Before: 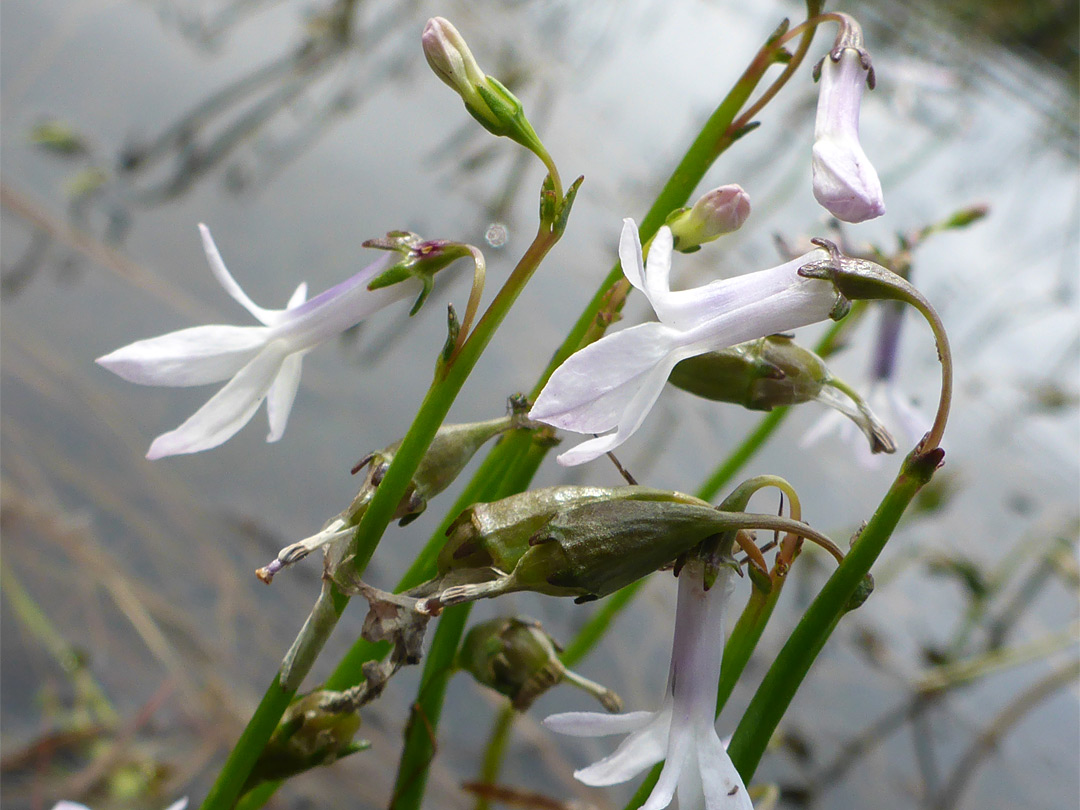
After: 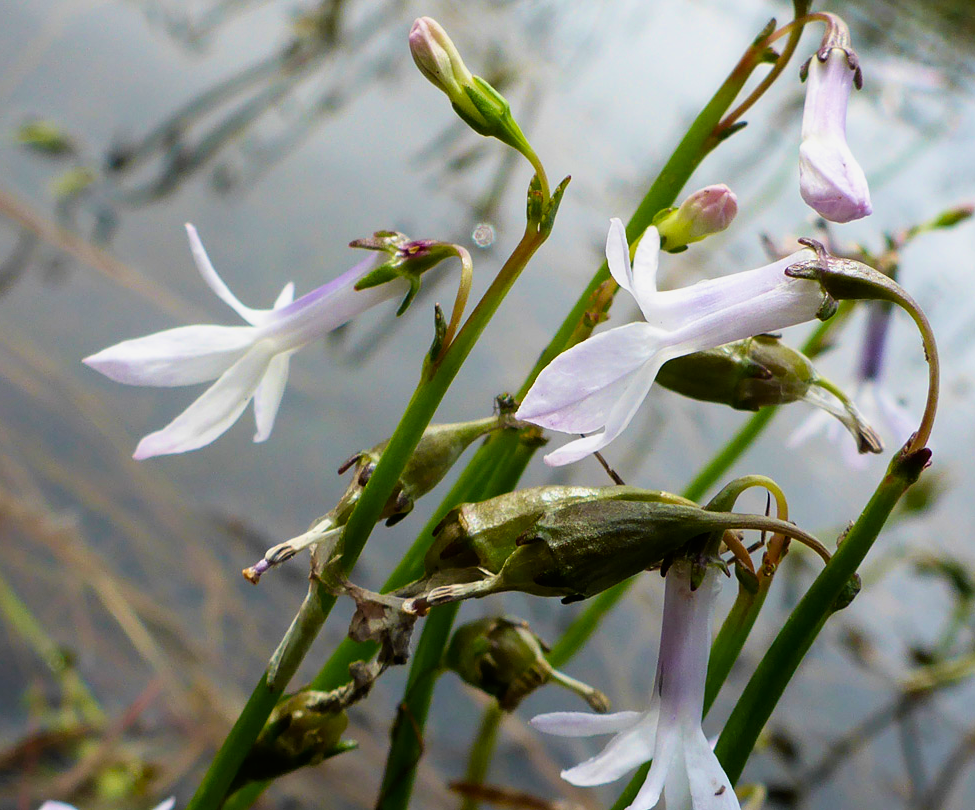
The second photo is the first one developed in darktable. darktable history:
crop and rotate: left 1.319%, right 8.387%
contrast brightness saturation: contrast 0.028, brightness -0.032
filmic rgb: black relative exposure -8.04 EV, white relative exposure 3.01 EV, hardness 5.41, contrast 1.251
color balance rgb: perceptual saturation grading › global saturation 31.017%
velvia: on, module defaults
